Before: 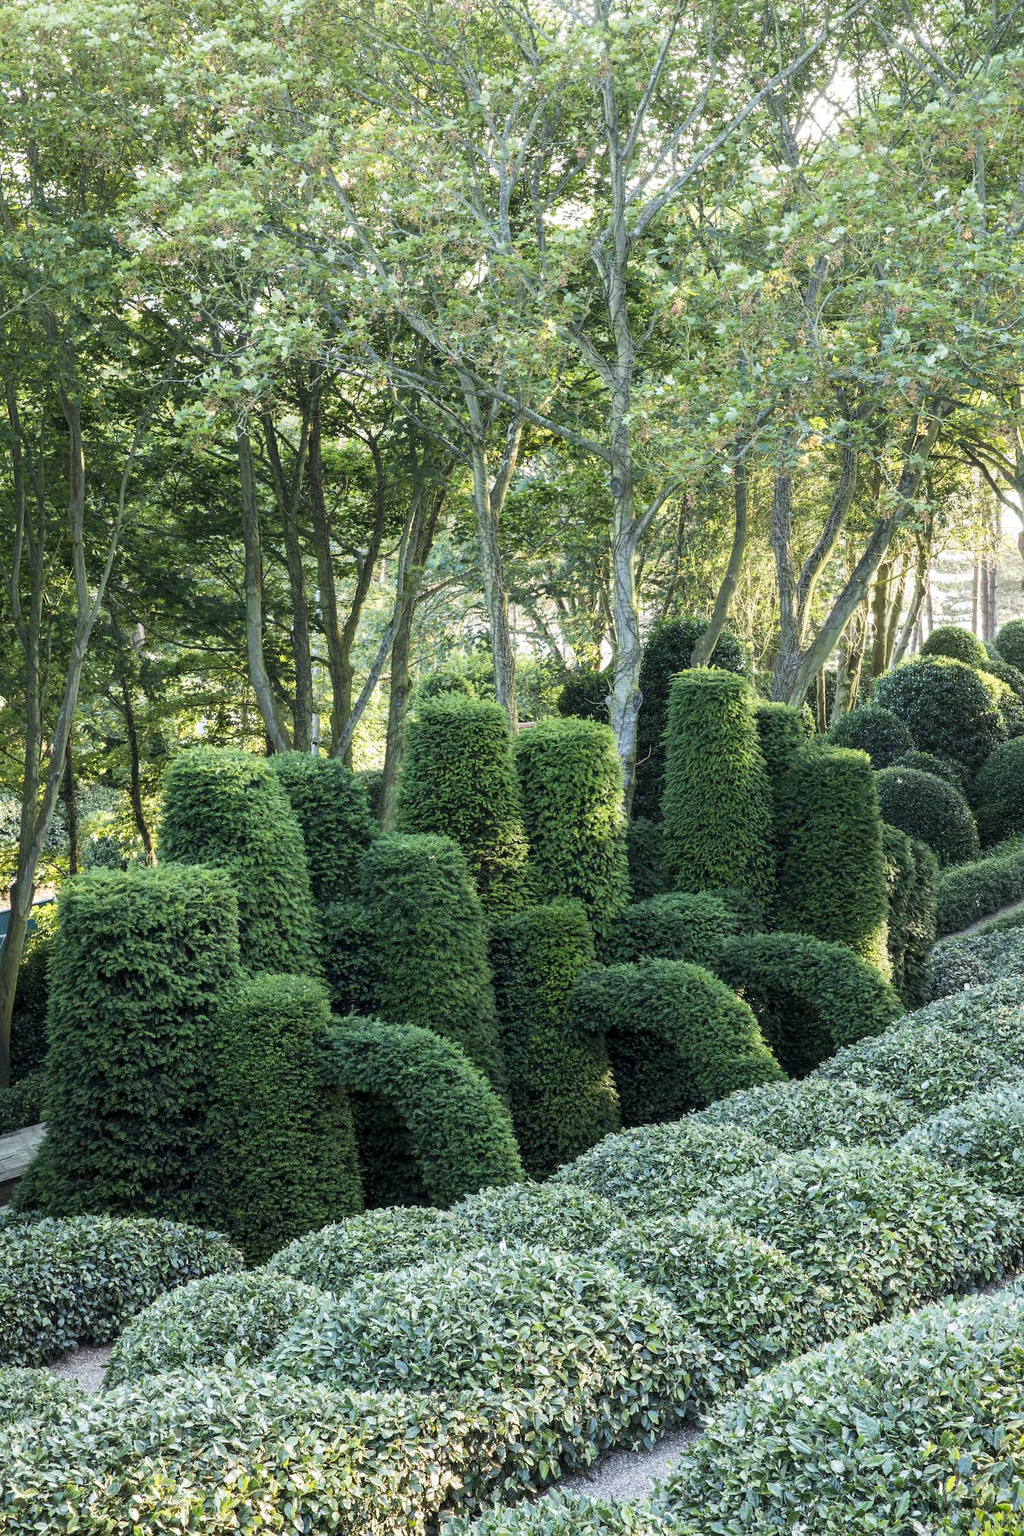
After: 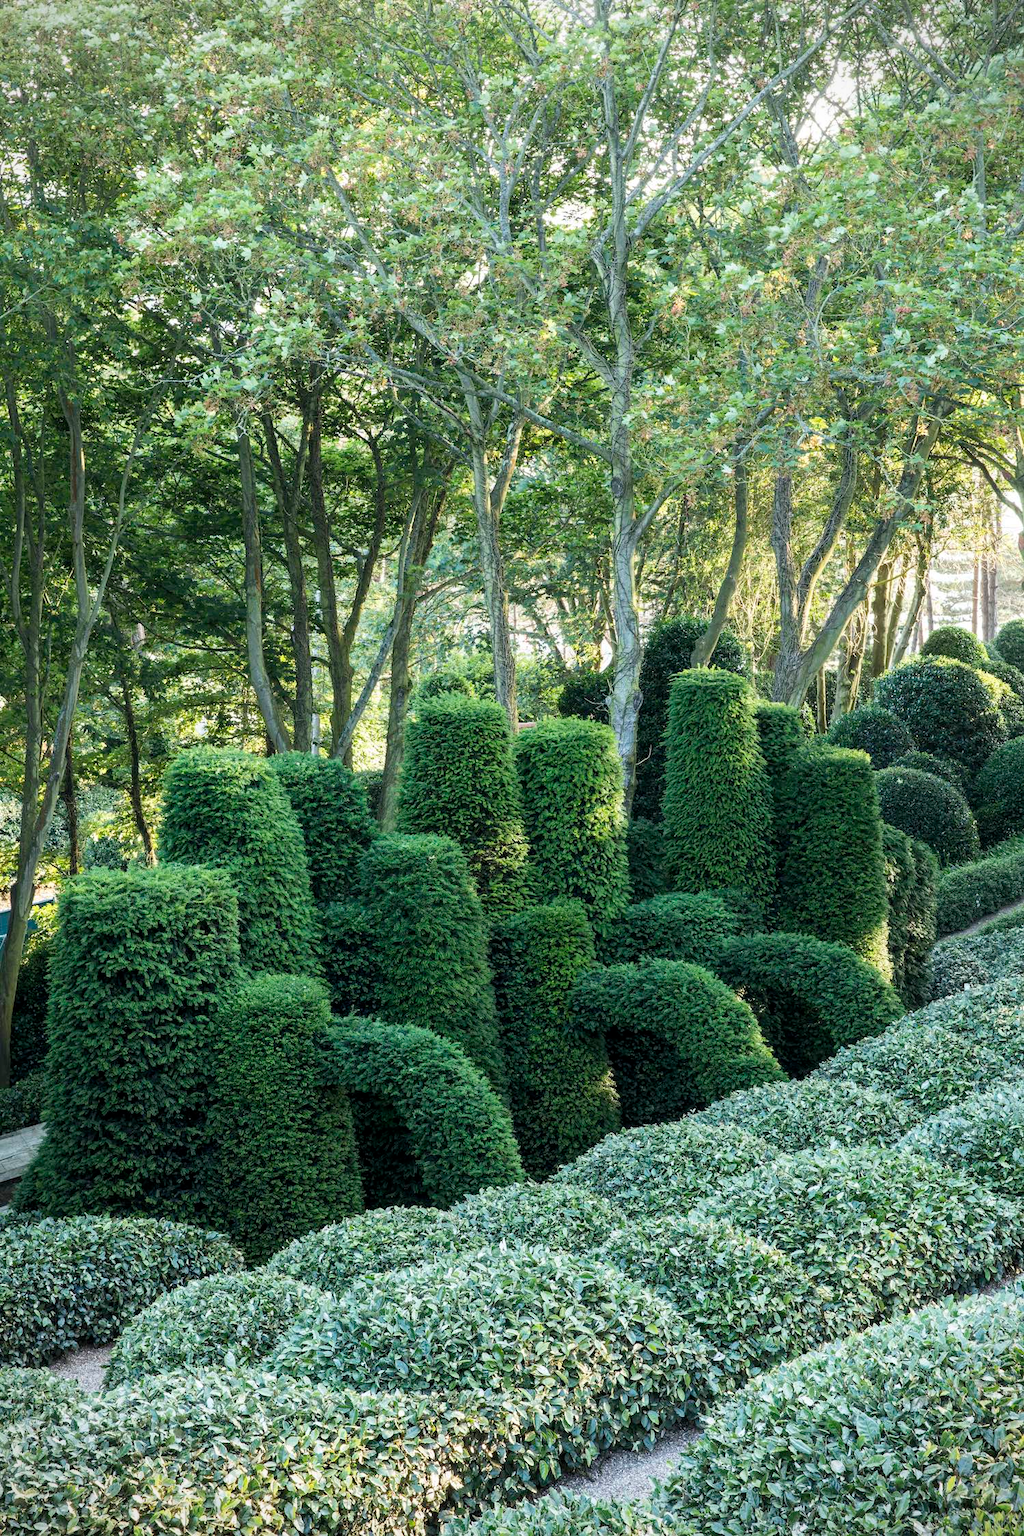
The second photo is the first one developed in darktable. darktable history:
vignetting: fall-off start 92.65%
